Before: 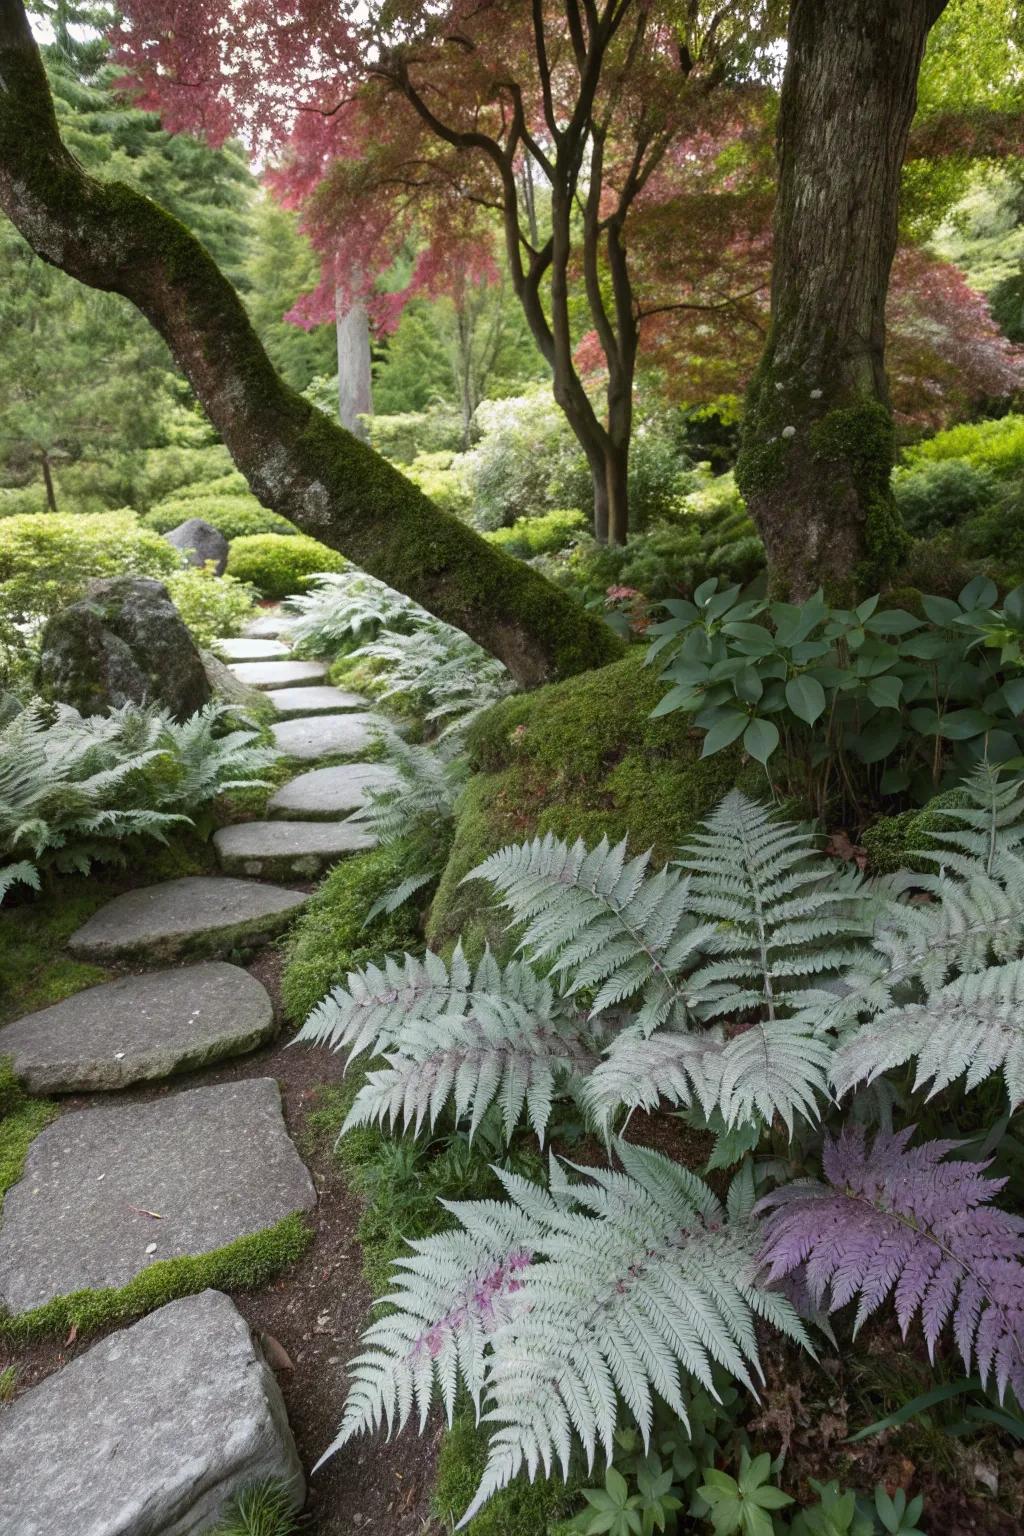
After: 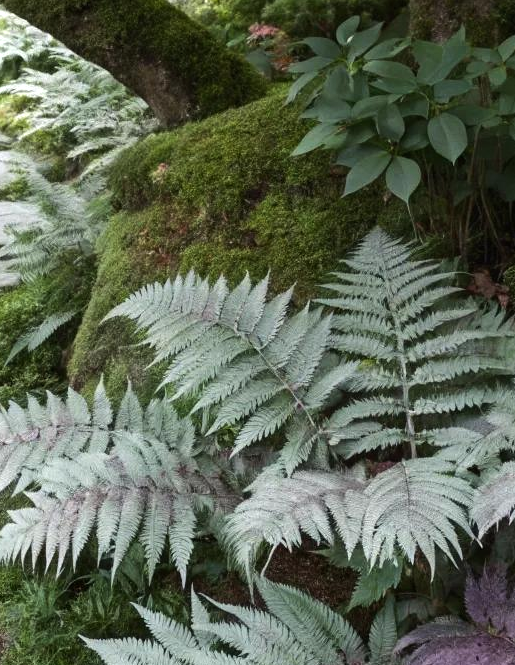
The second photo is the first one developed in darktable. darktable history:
tone equalizer: -8 EV -0.417 EV, -7 EV -0.389 EV, -6 EV -0.333 EV, -5 EV -0.222 EV, -3 EV 0.222 EV, -2 EV 0.333 EV, -1 EV 0.389 EV, +0 EV 0.417 EV, edges refinement/feathering 500, mask exposure compensation -1.25 EV, preserve details no
crop: left 35.03%, top 36.625%, right 14.663%, bottom 20.057%
